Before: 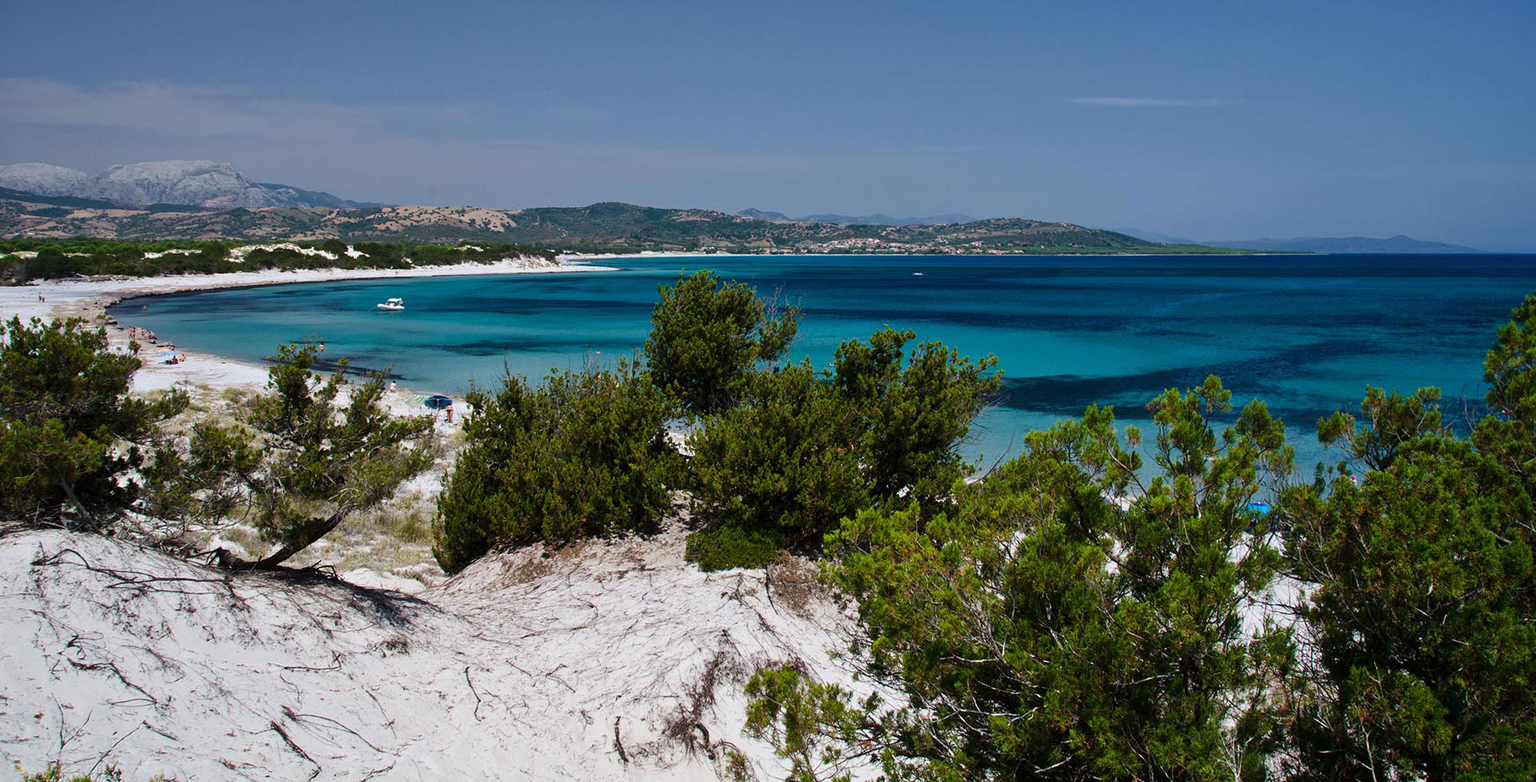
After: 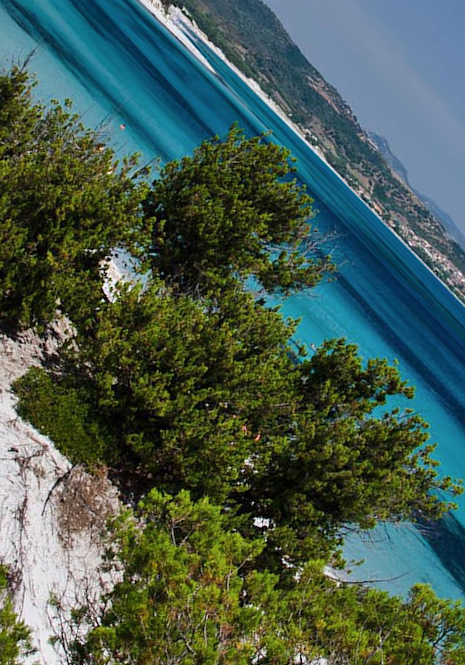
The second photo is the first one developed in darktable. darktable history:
shadows and highlights: soften with gaussian
crop and rotate: angle -46.03°, top 16.093%, right 0.797%, bottom 11.726%
